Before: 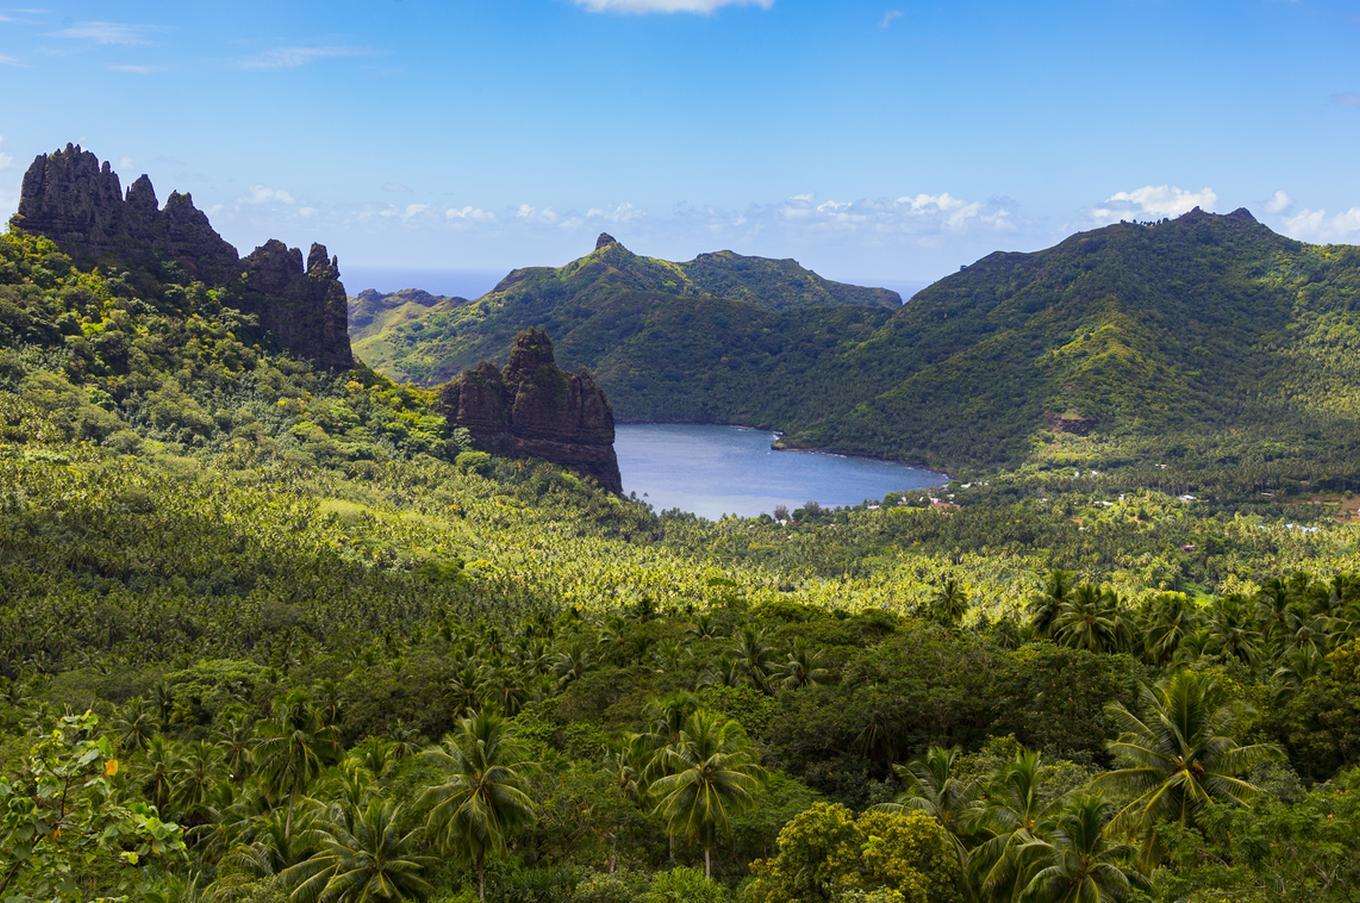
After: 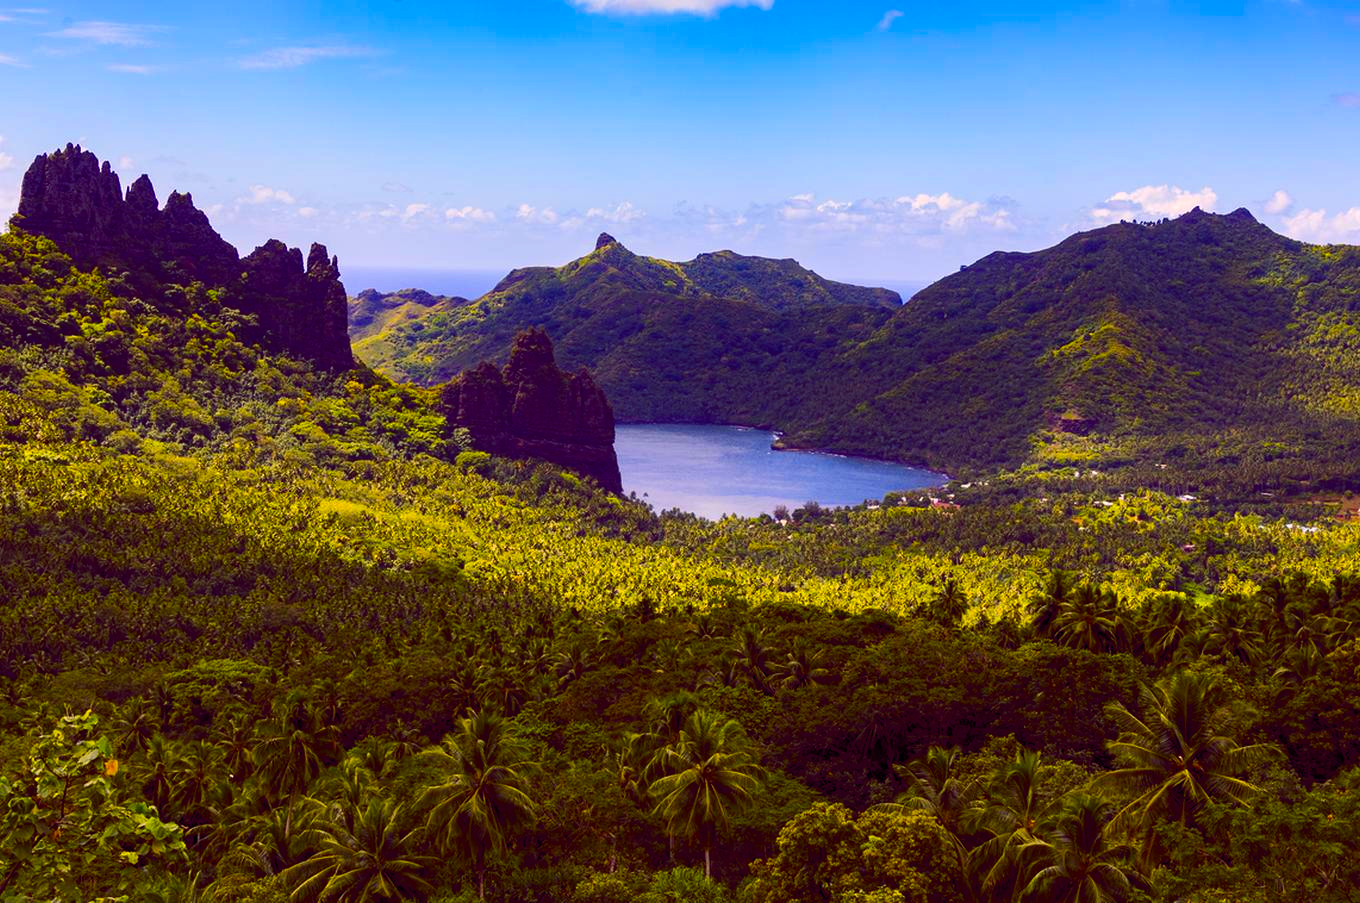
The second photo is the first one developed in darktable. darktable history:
color balance rgb: shadows lift › chroma 6.43%, shadows lift › hue 305.74°, highlights gain › chroma 2.43%, highlights gain › hue 35.74°, global offset › chroma 0.28%, global offset › hue 320.29°, linear chroma grading › global chroma 5.5%, perceptual saturation grading › global saturation 30%, contrast 5.15%
contrast brightness saturation: contrast 0.12, brightness -0.12, saturation 0.2
